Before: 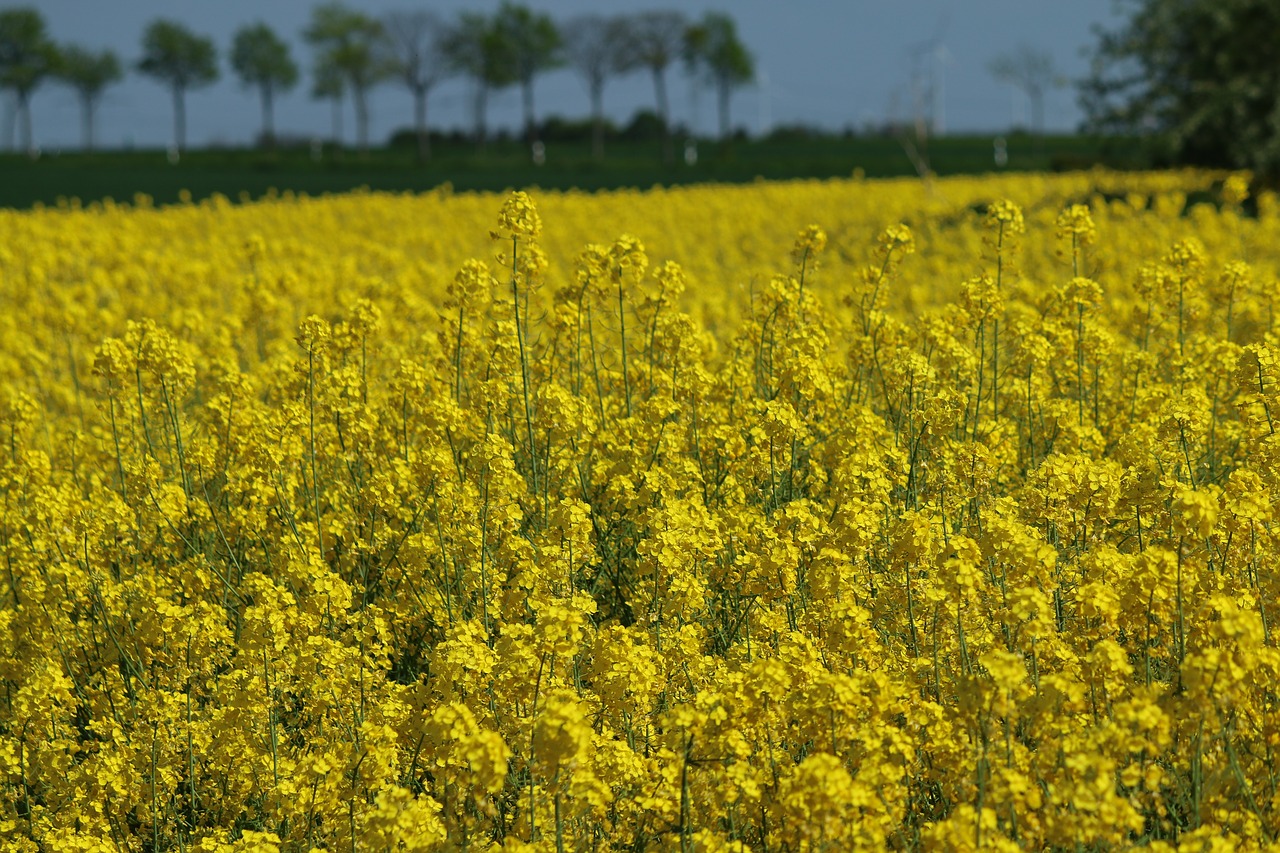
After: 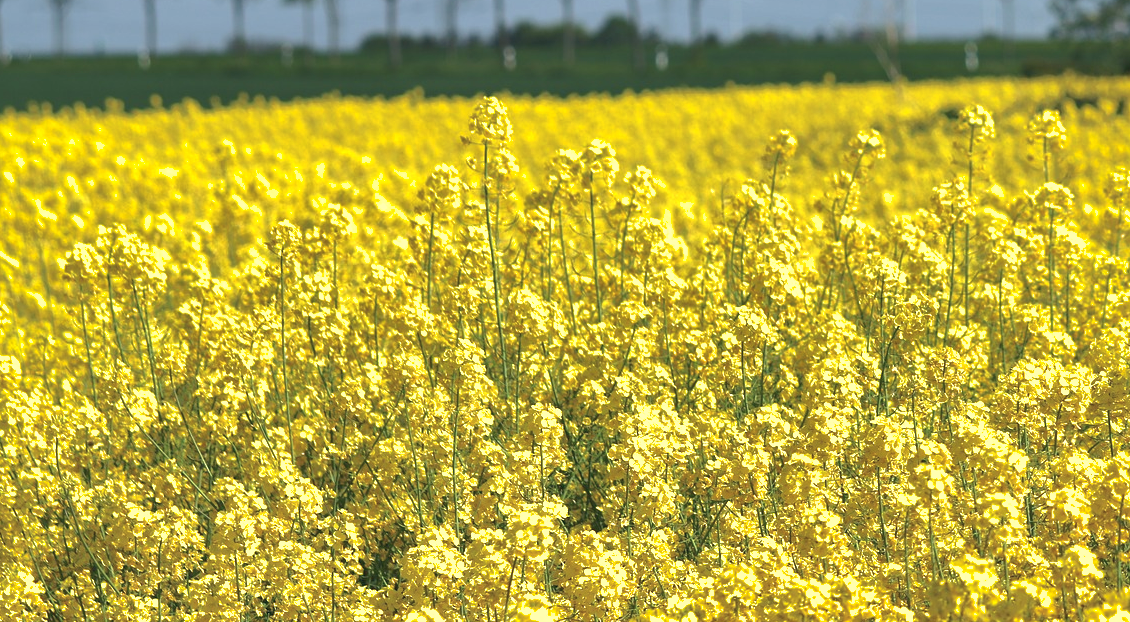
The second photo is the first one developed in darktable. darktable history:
crop and rotate: left 2.28%, top 11.272%, right 9.405%, bottom 15.791%
exposure: black level correction 0, exposure 1.199 EV, compensate exposure bias true, compensate highlight preservation false
shadows and highlights: on, module defaults
color correction: highlights a* 2.82, highlights b* 5.01, shadows a* -1.54, shadows b* -4.97, saturation 0.796
